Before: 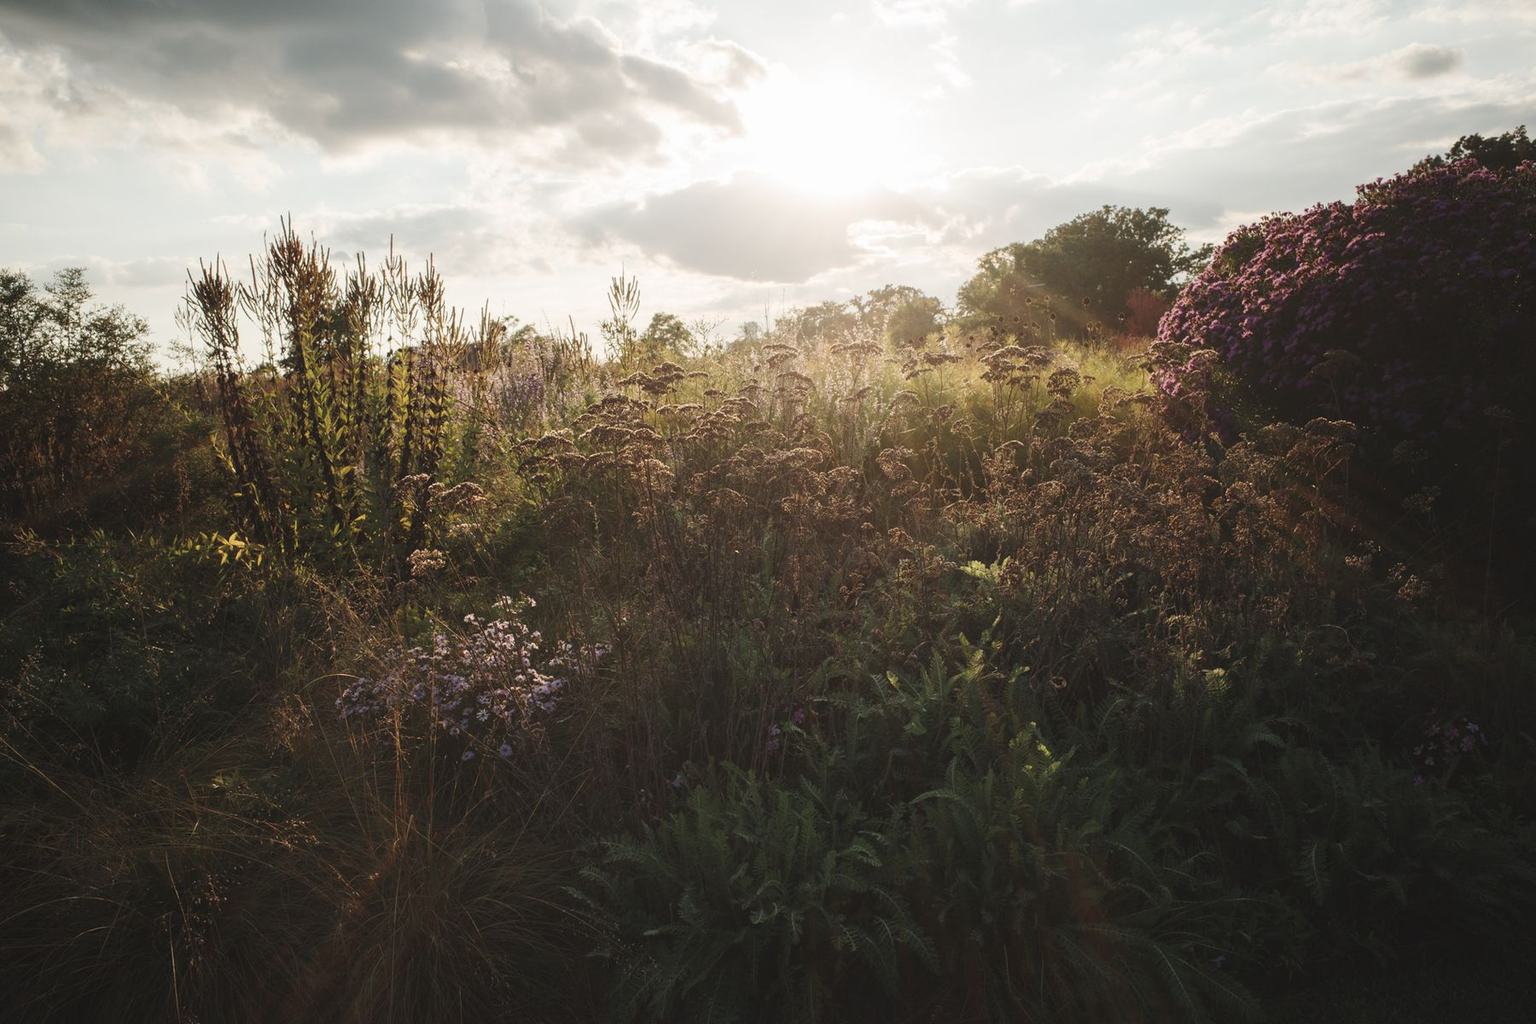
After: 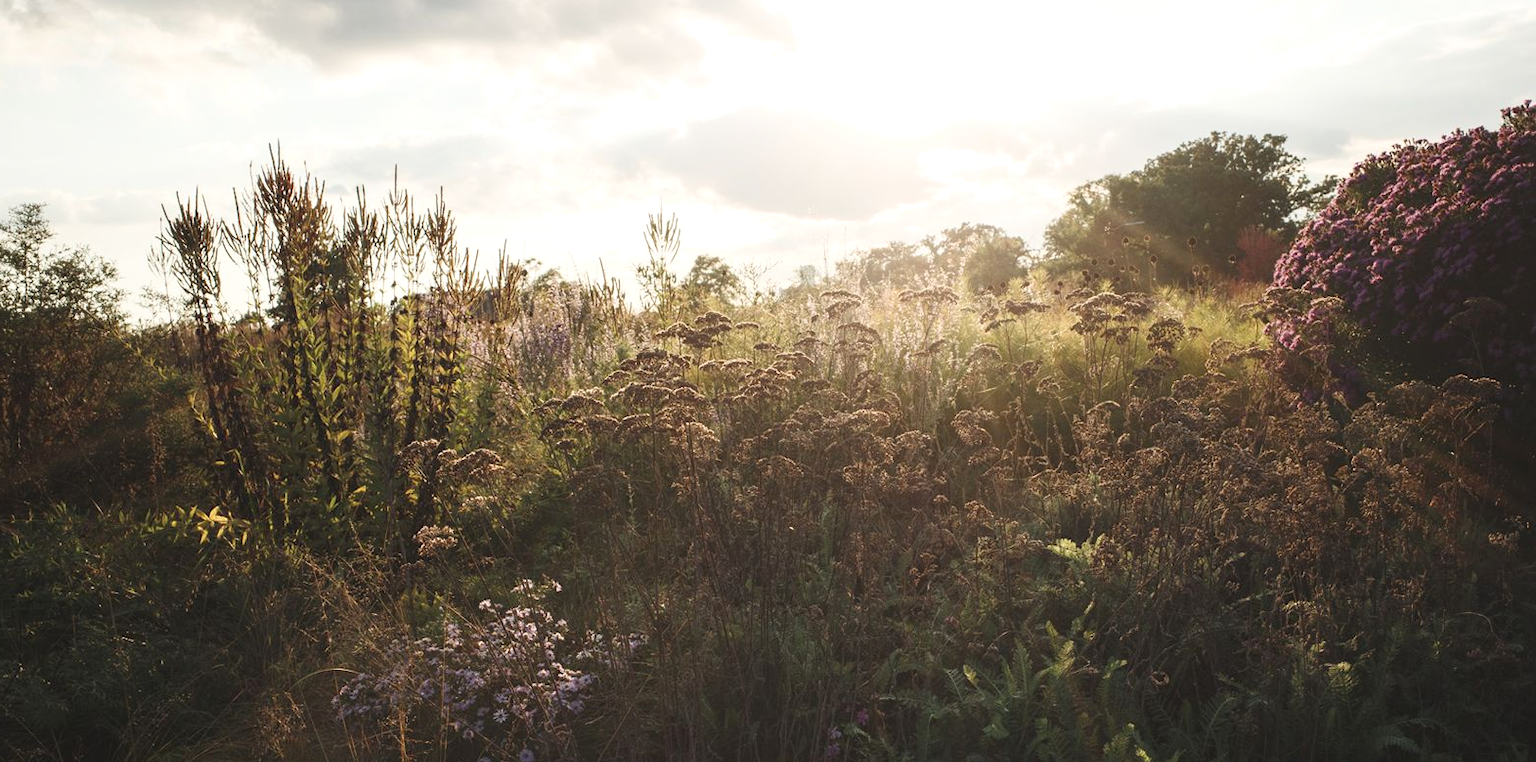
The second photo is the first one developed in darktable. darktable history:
exposure: exposure 0.211 EV, compensate highlight preservation false
shadows and highlights: shadows 1.34, highlights 41.24
crop: left 3.048%, top 8.912%, right 9.668%, bottom 26.086%
